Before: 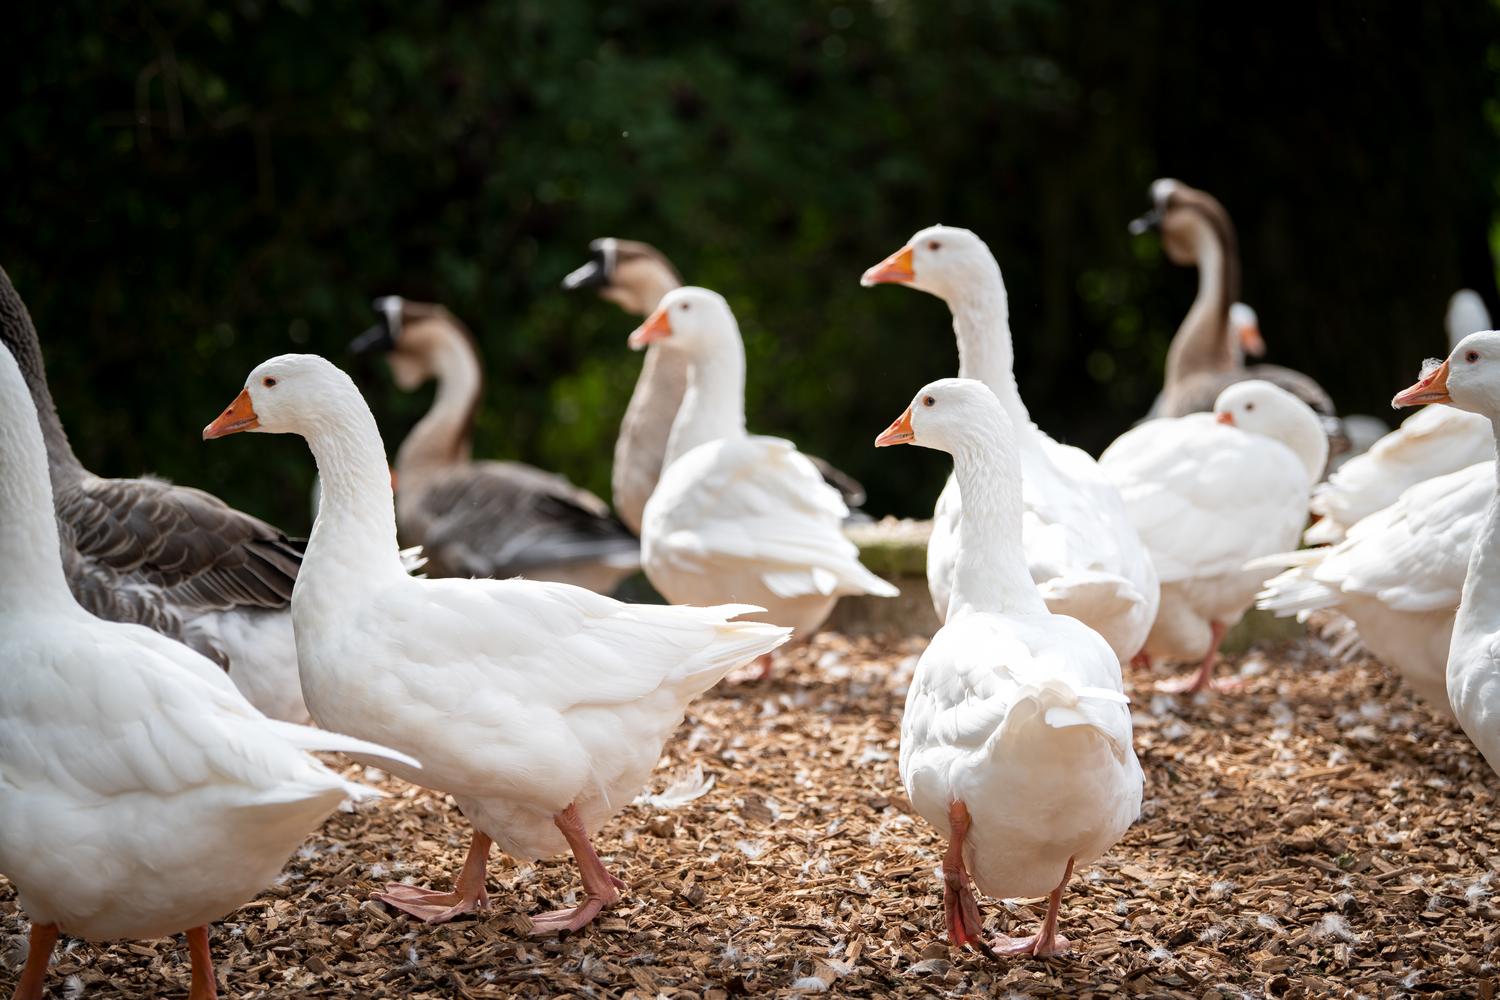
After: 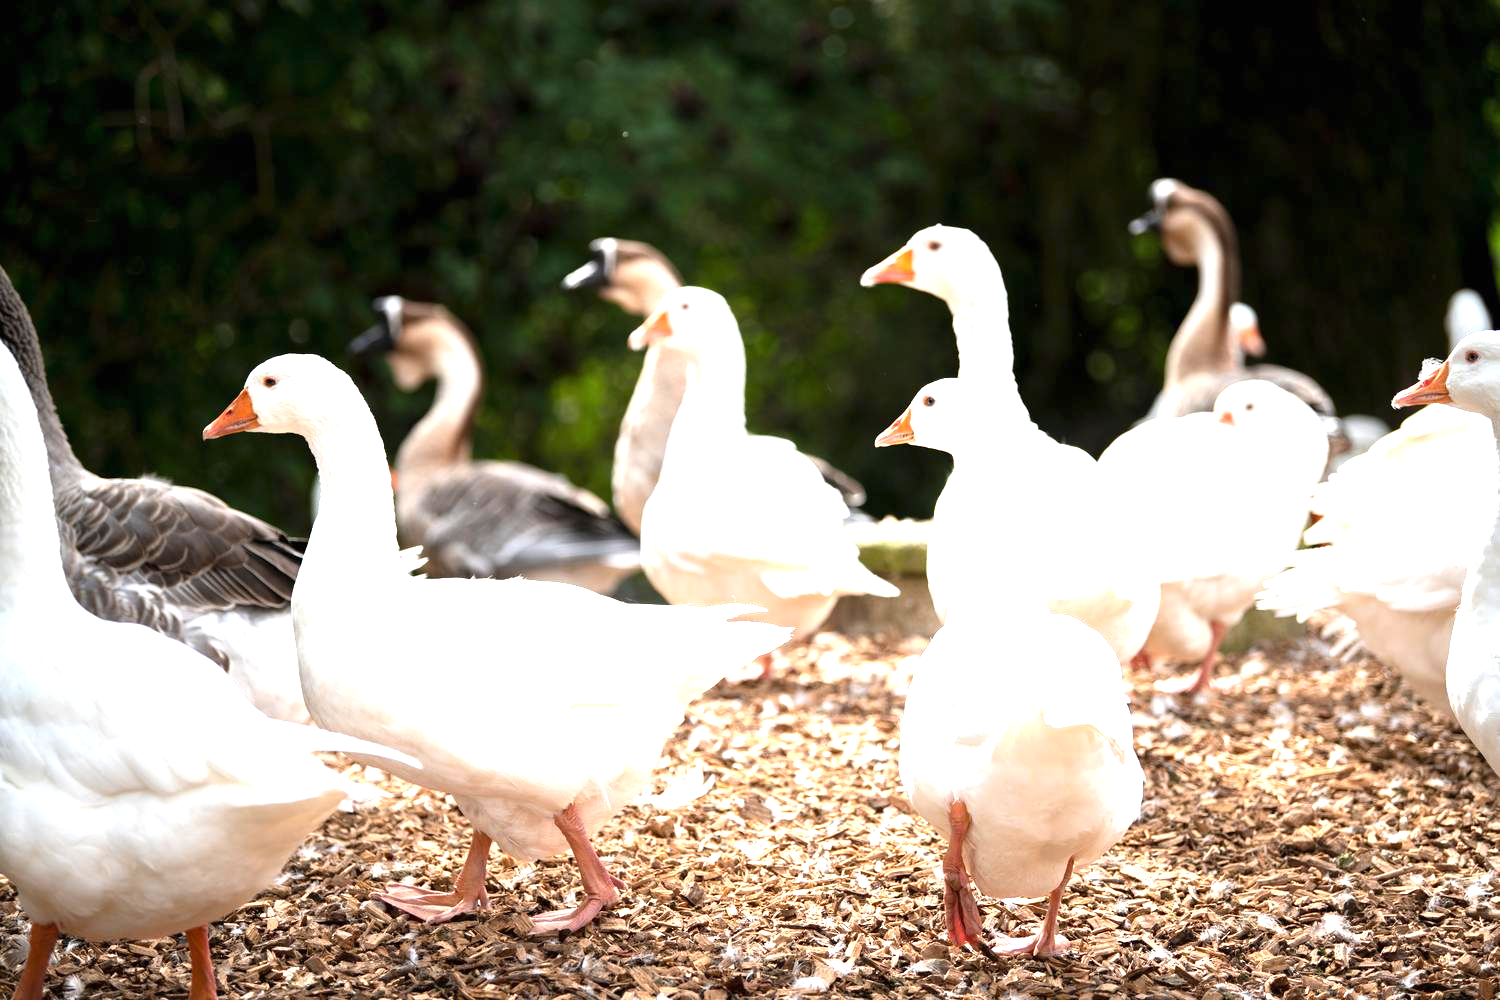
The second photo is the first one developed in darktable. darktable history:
exposure: black level correction 0, exposure 1.295 EV, compensate highlight preservation false
